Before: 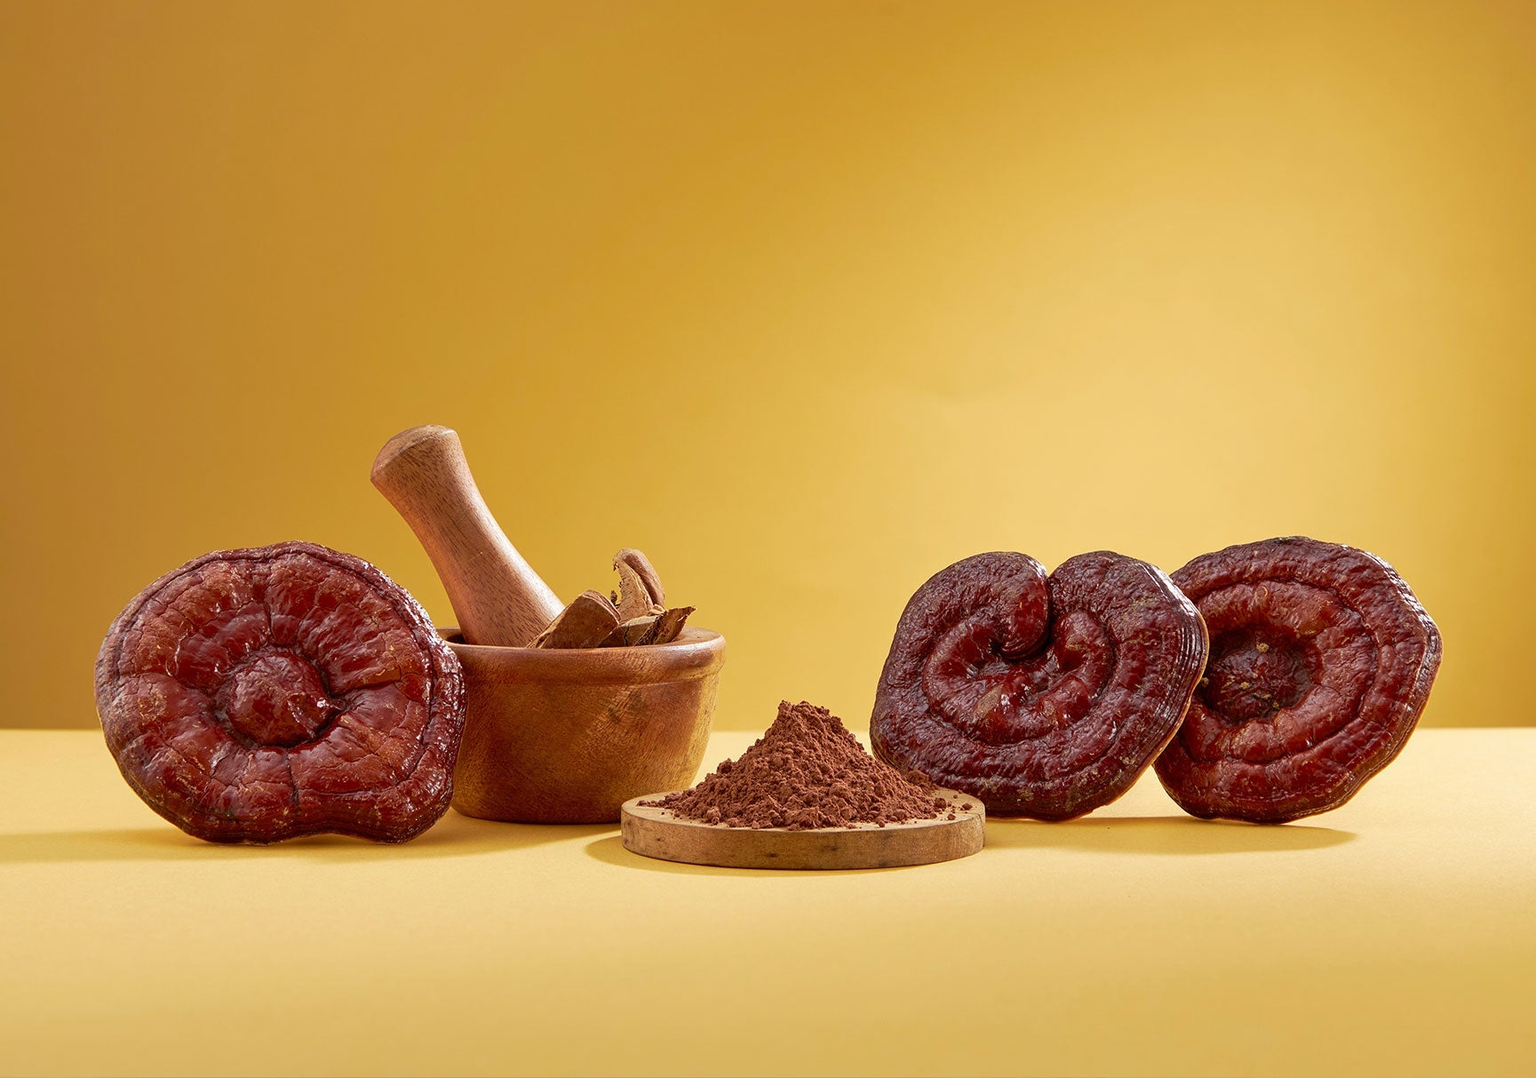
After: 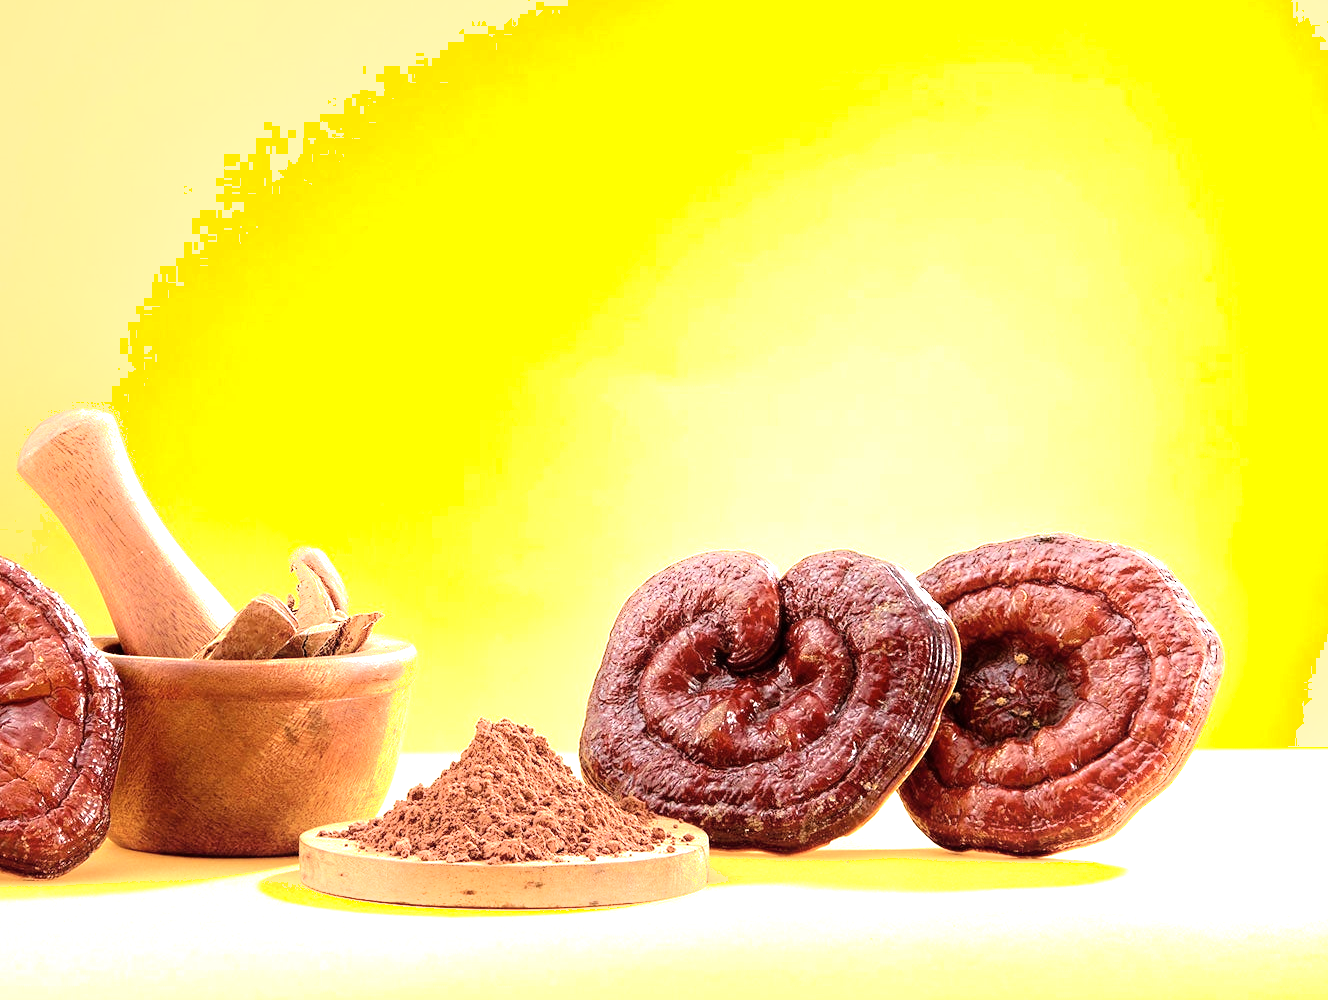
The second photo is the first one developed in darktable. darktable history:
shadows and highlights: shadows -24.44, highlights 49.16, soften with gaussian
contrast brightness saturation: saturation -0.053
exposure: exposure 0.444 EV, compensate highlight preservation false
crop: left 23.189%, top 5.84%, bottom 11.653%
tone equalizer: -8 EV -1.12 EV, -7 EV -1 EV, -6 EV -0.869 EV, -5 EV -0.555 EV, -3 EV 0.575 EV, -2 EV 0.841 EV, -1 EV 0.99 EV, +0 EV 1.07 EV
